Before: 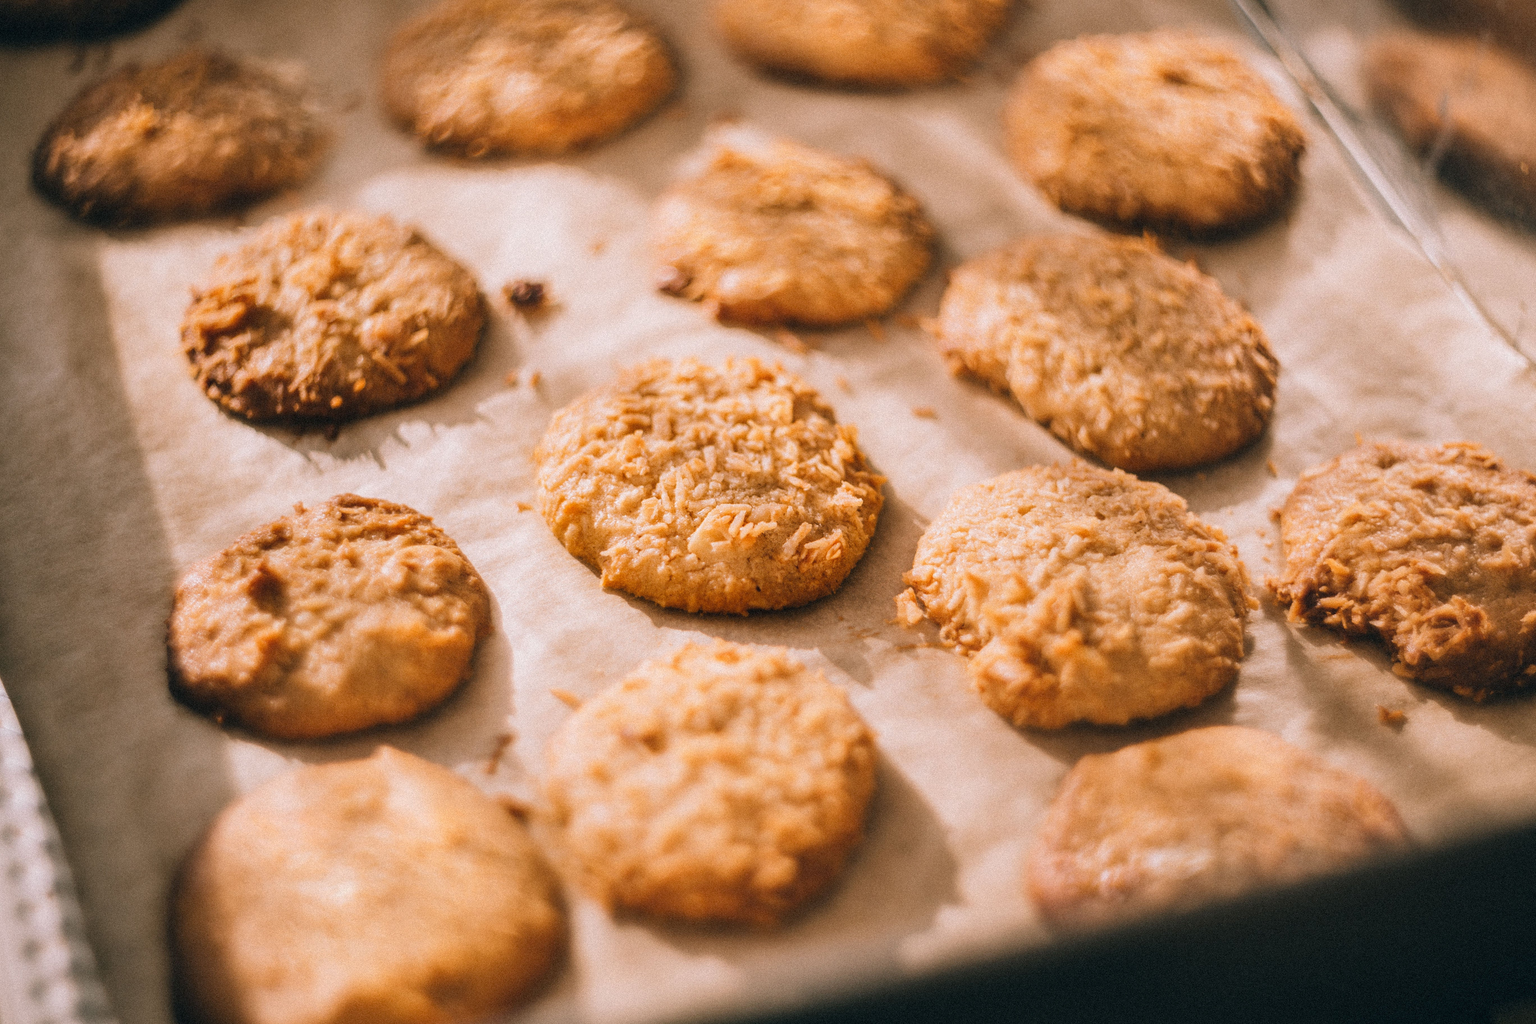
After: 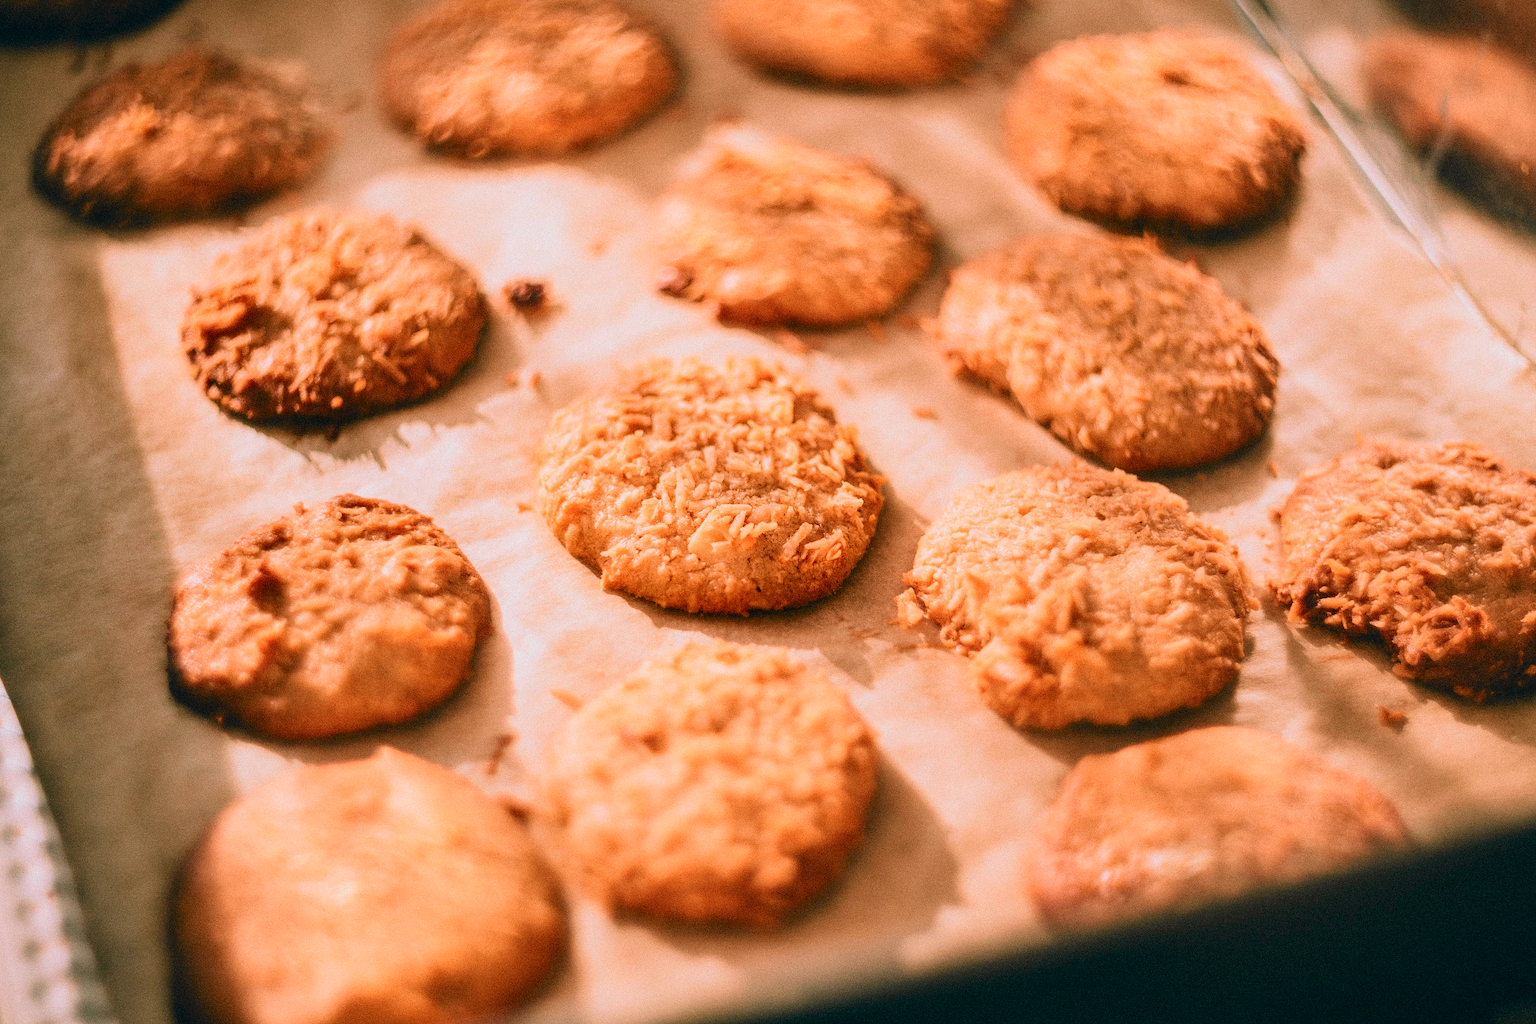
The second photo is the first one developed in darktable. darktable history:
sharpen: on, module defaults
tone curve: curves: ch0 [(0, 0.012) (0.052, 0.04) (0.107, 0.086) (0.269, 0.266) (0.471, 0.503) (0.731, 0.771) (0.921, 0.909) (0.999, 0.951)]; ch1 [(0, 0) (0.339, 0.298) (0.402, 0.363) (0.444, 0.415) (0.485, 0.469) (0.494, 0.493) (0.504, 0.501) (0.525, 0.534) (0.555, 0.593) (0.594, 0.648) (1, 1)]; ch2 [(0, 0) (0.48, 0.48) (0.504, 0.5) (0.535, 0.557) (0.581, 0.623) (0.649, 0.683) (0.824, 0.815) (1, 1)], color space Lab, independent channels, preserve colors none
